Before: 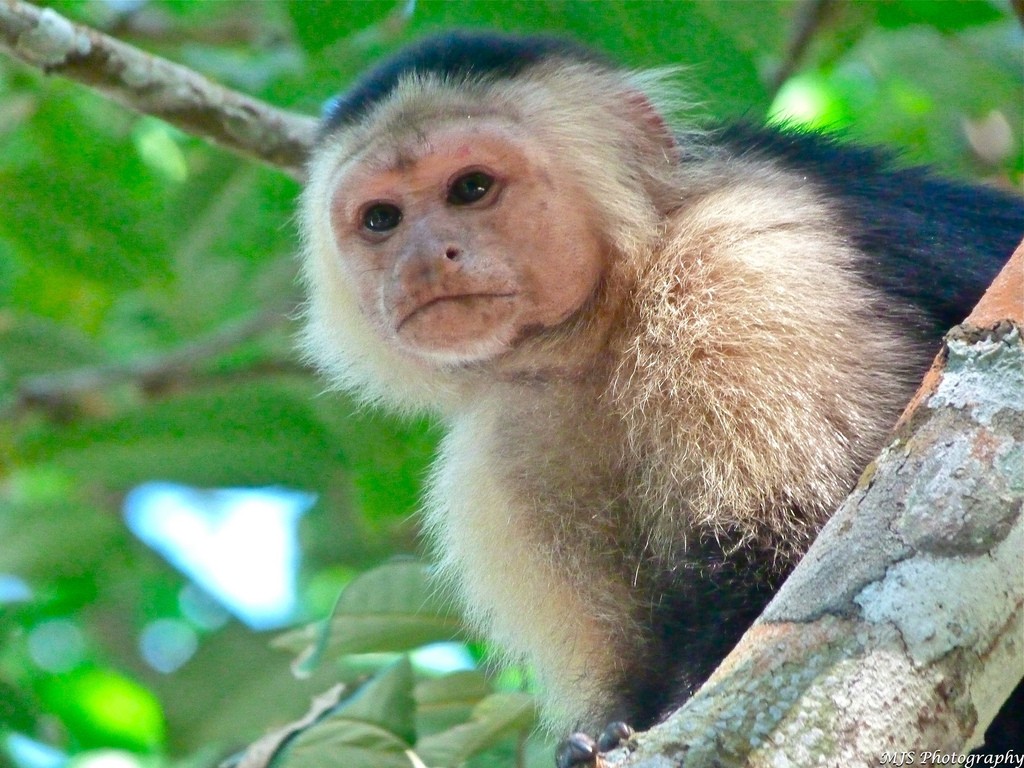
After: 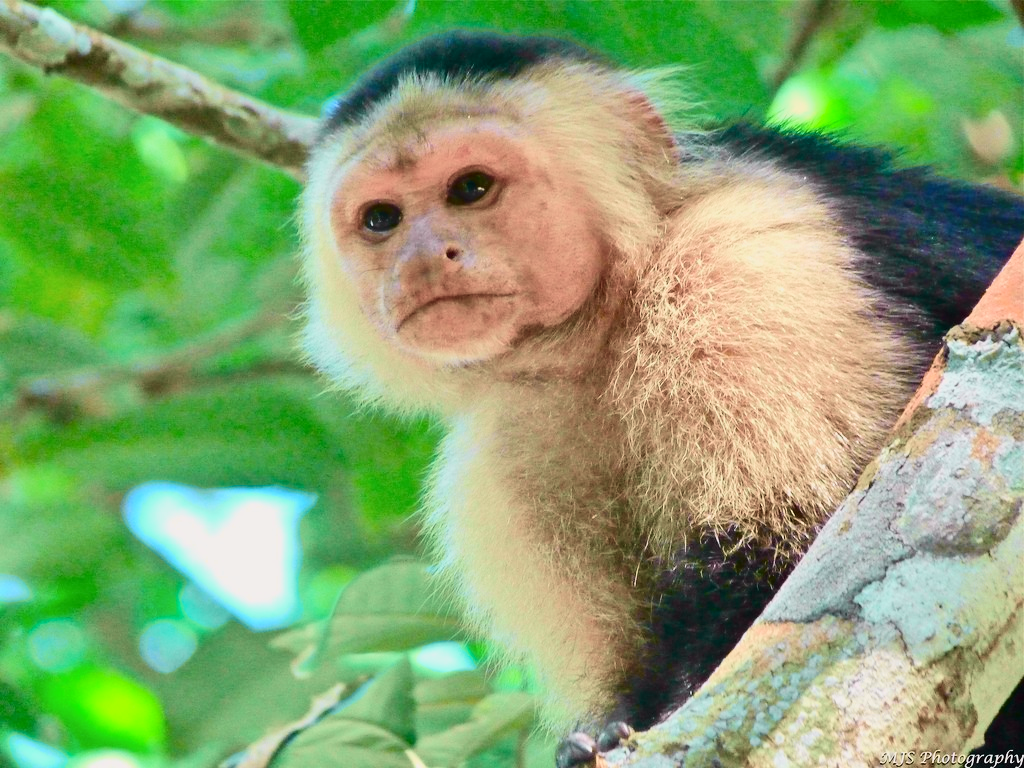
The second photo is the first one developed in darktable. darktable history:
velvia: strength 15%
tone curve: curves: ch0 [(0, 0.006) (0.184, 0.172) (0.405, 0.46) (0.456, 0.528) (0.634, 0.728) (0.877, 0.89) (0.984, 0.935)]; ch1 [(0, 0) (0.443, 0.43) (0.492, 0.495) (0.566, 0.582) (0.595, 0.606) (0.608, 0.609) (0.65, 0.677) (1, 1)]; ch2 [(0, 0) (0.33, 0.301) (0.421, 0.443) (0.447, 0.489) (0.492, 0.495) (0.537, 0.583) (0.586, 0.591) (0.663, 0.686) (1, 1)], color space Lab, independent channels, preserve colors none
